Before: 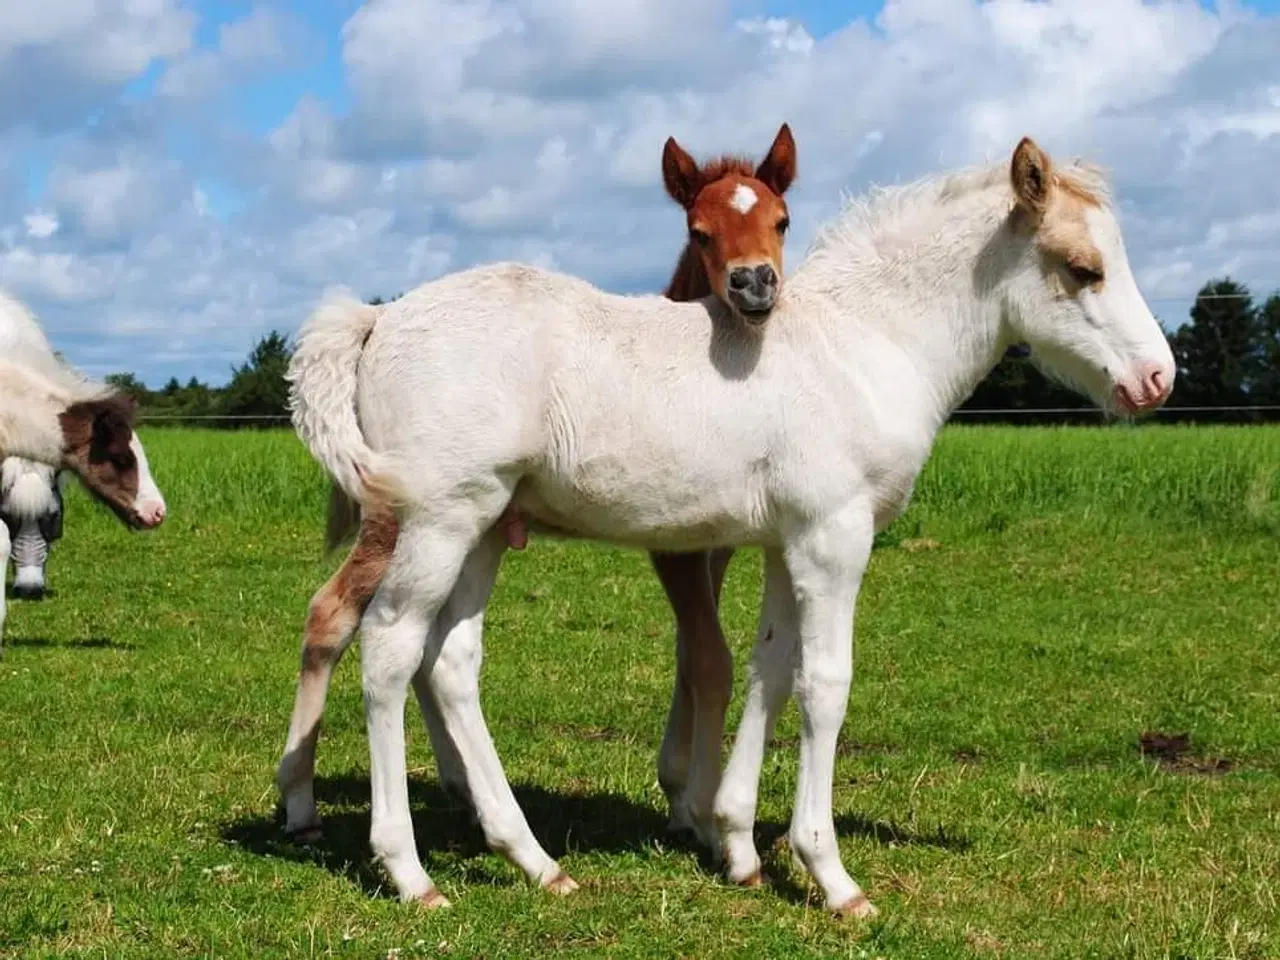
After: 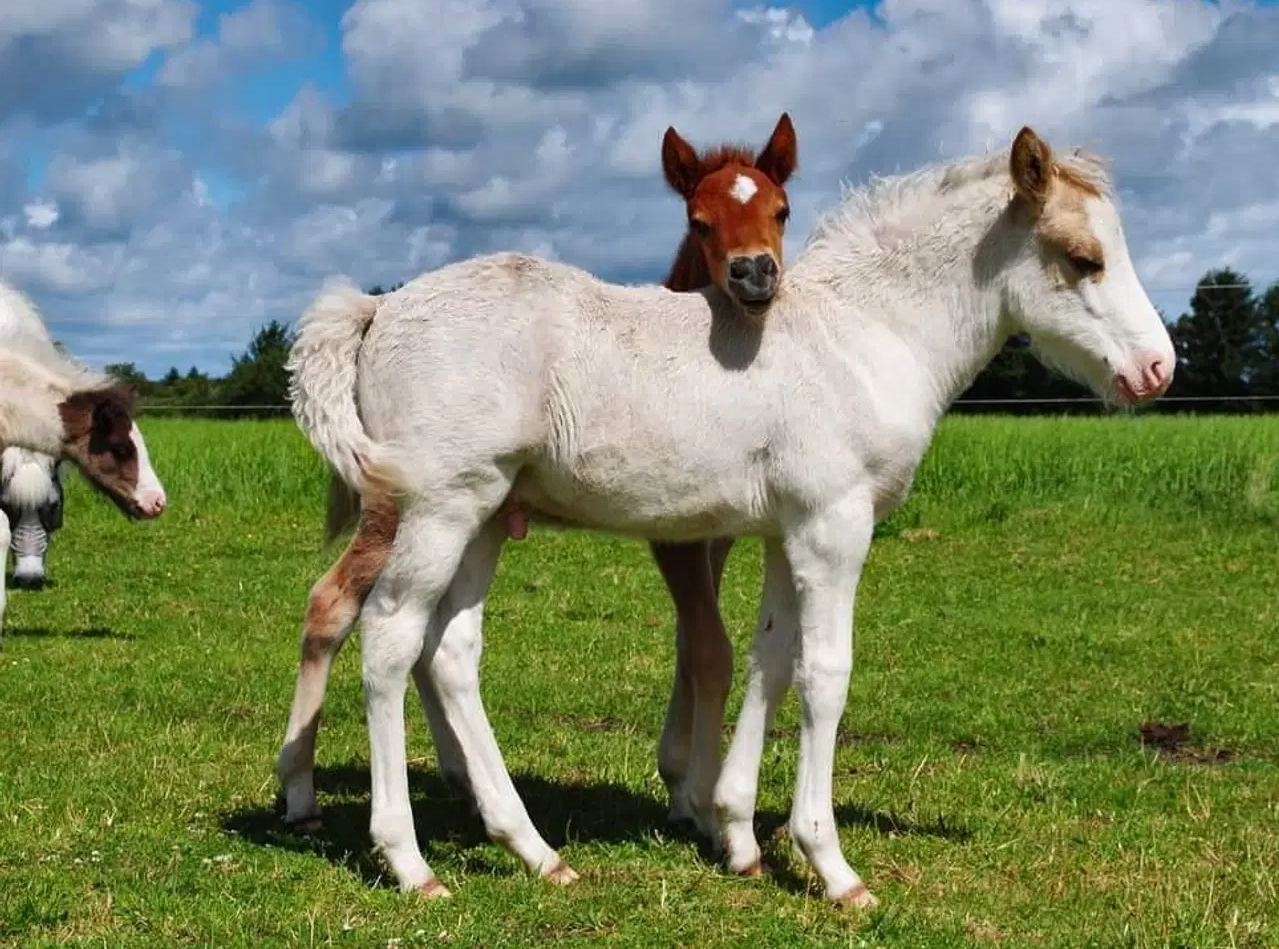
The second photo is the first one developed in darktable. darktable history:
crop: top 1.049%, right 0.001%
shadows and highlights: white point adjustment 0.1, highlights -70, soften with gaussian
